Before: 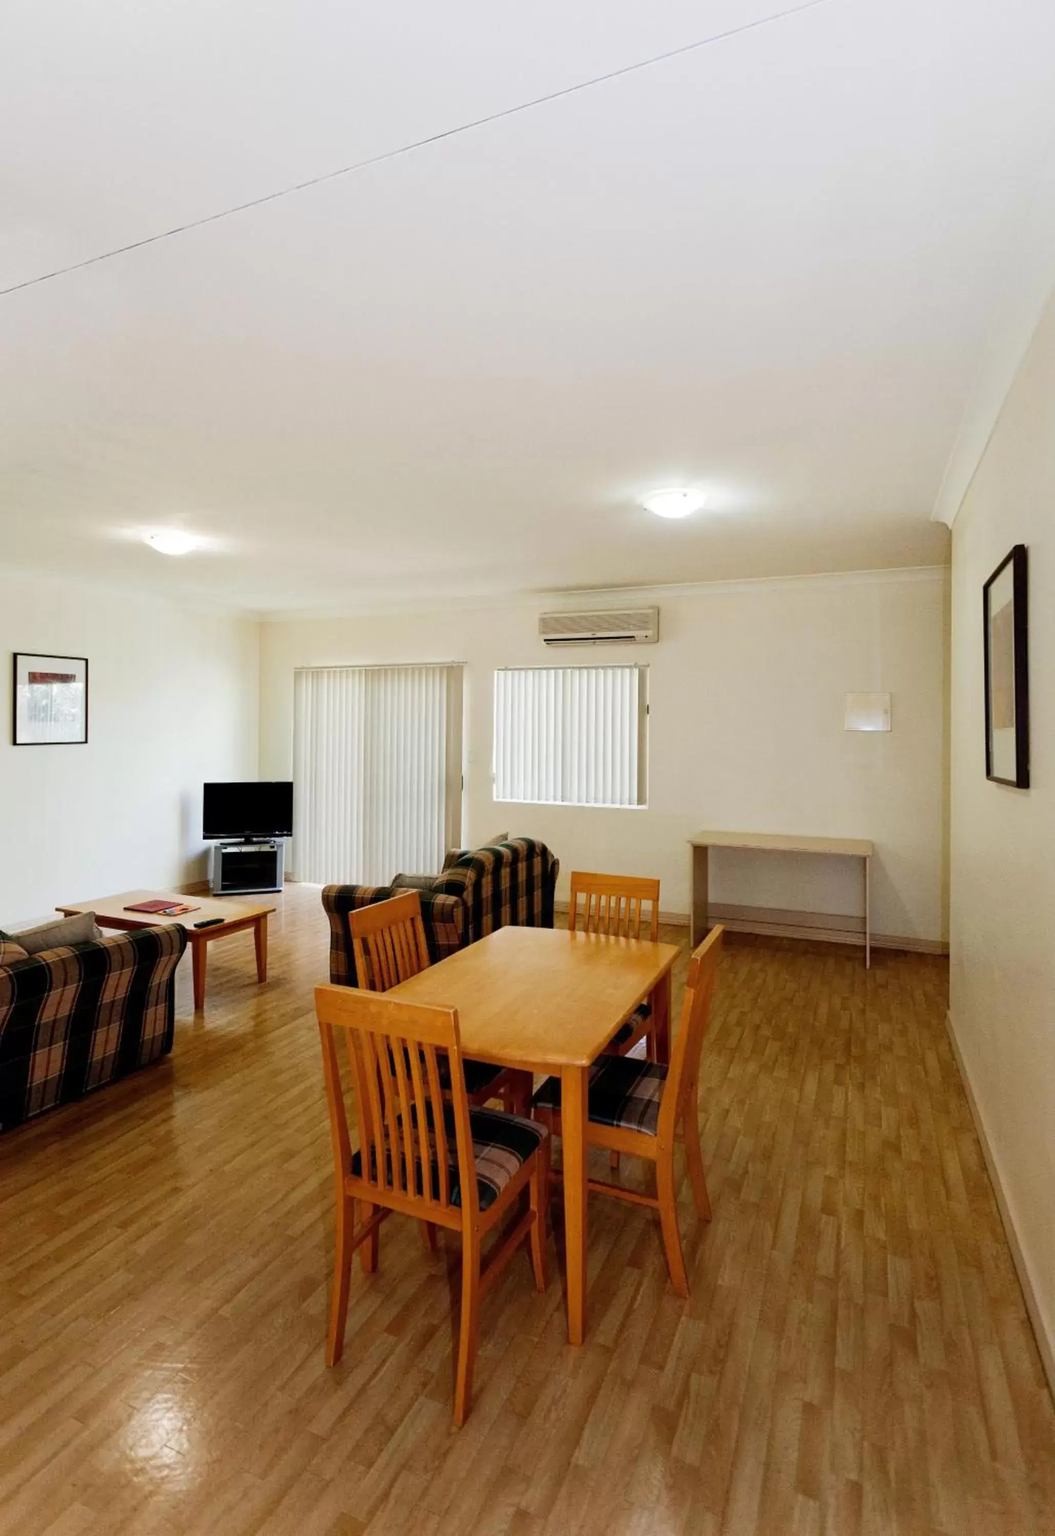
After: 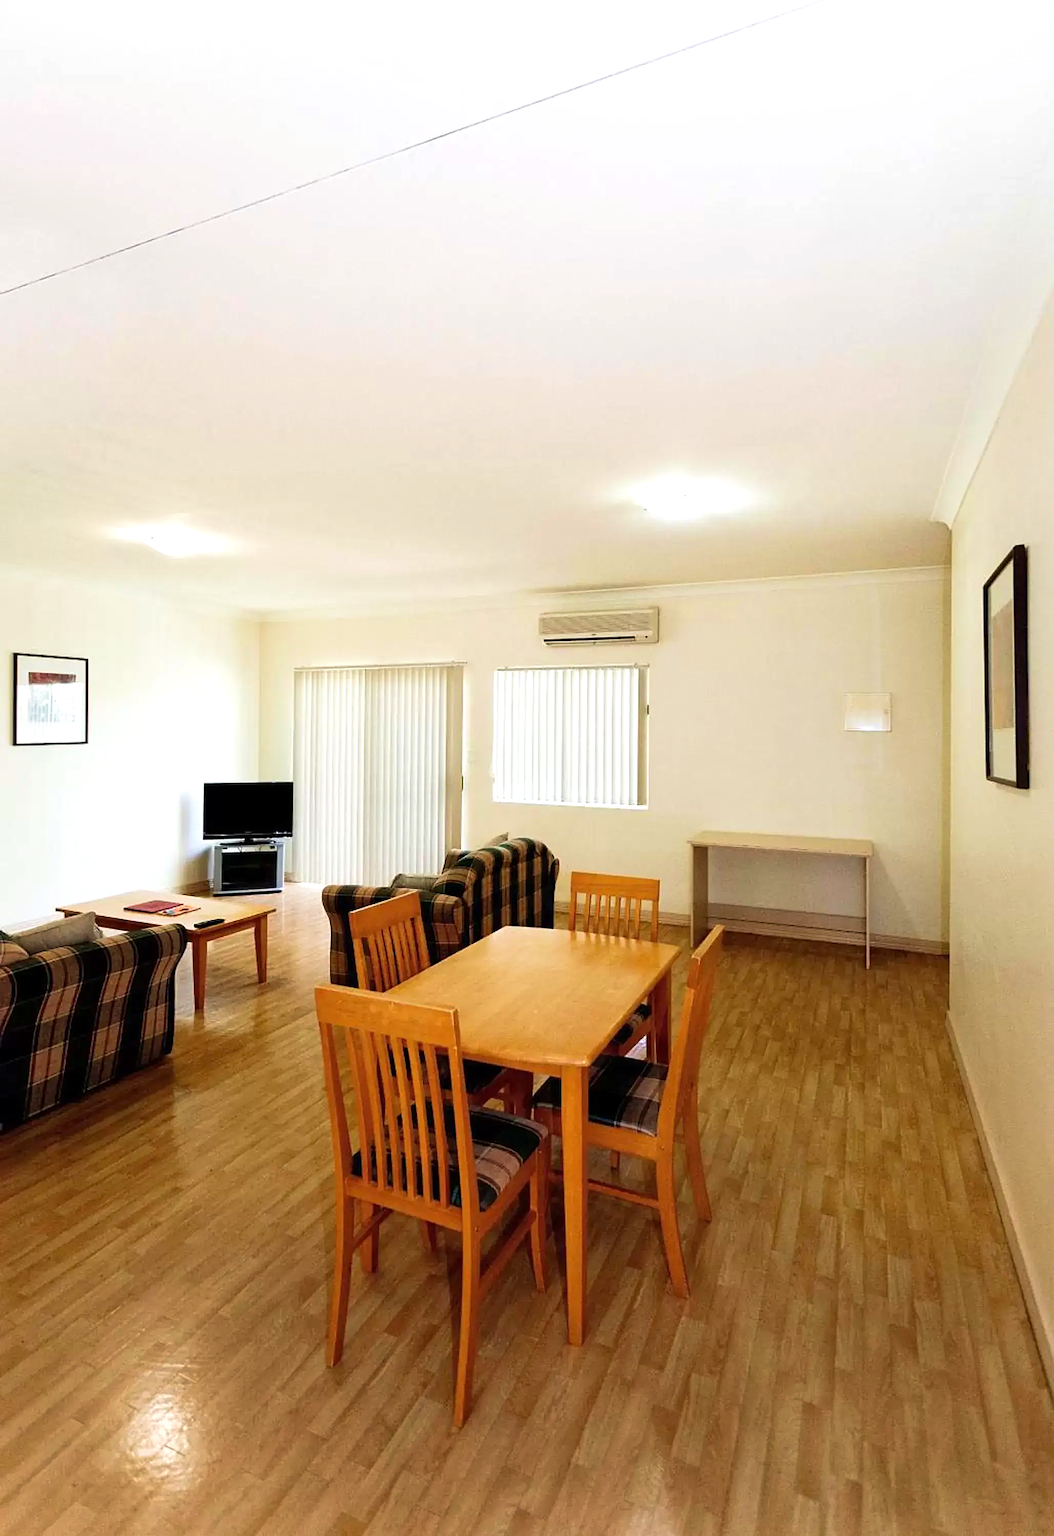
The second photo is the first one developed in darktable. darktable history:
sharpen: on, module defaults
exposure: exposure 0.485 EV, compensate highlight preservation false
velvia: on, module defaults
